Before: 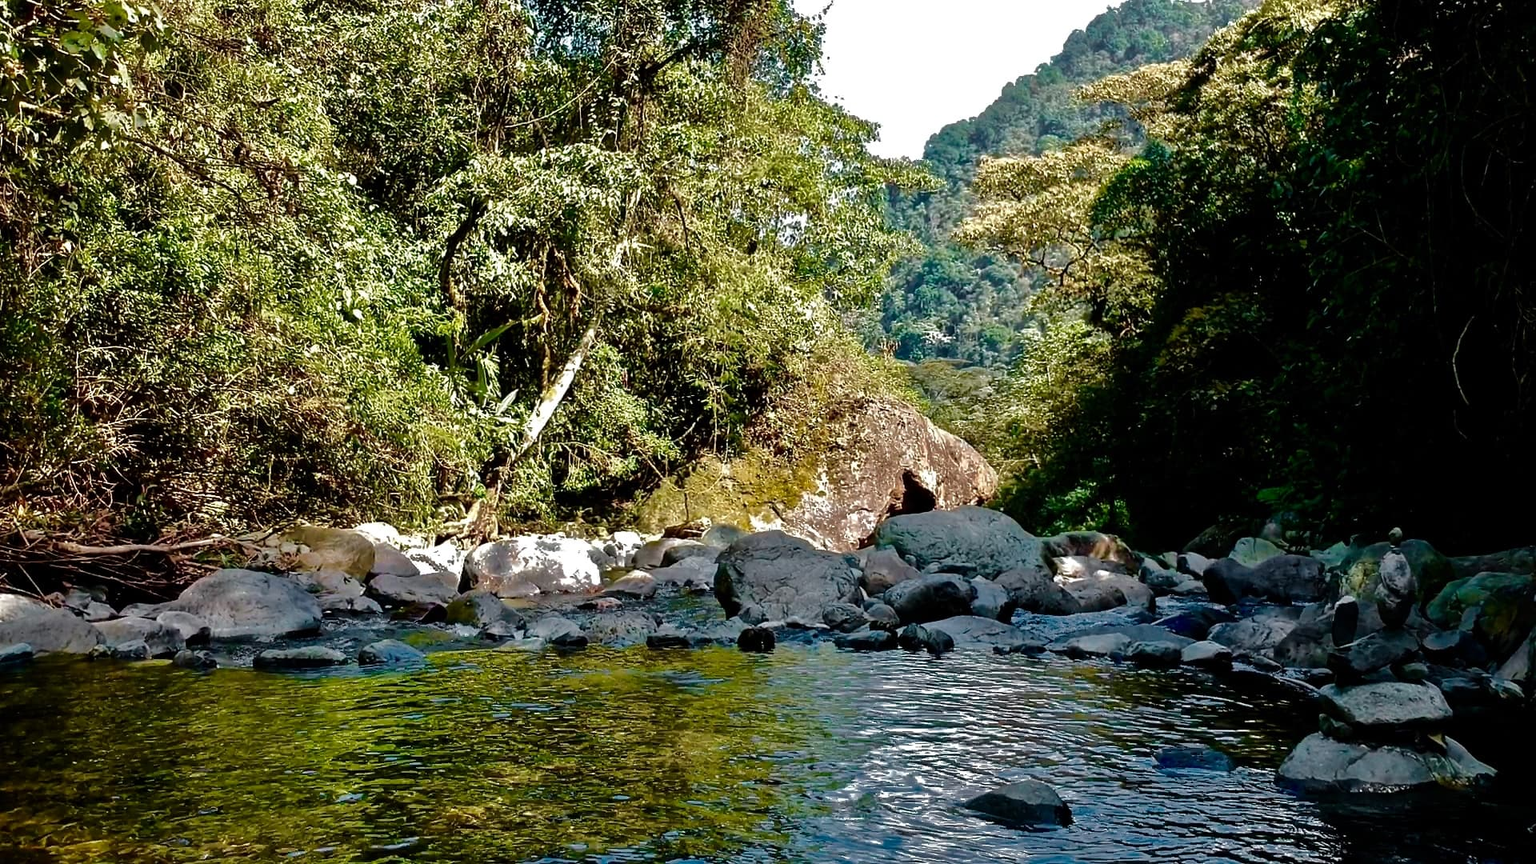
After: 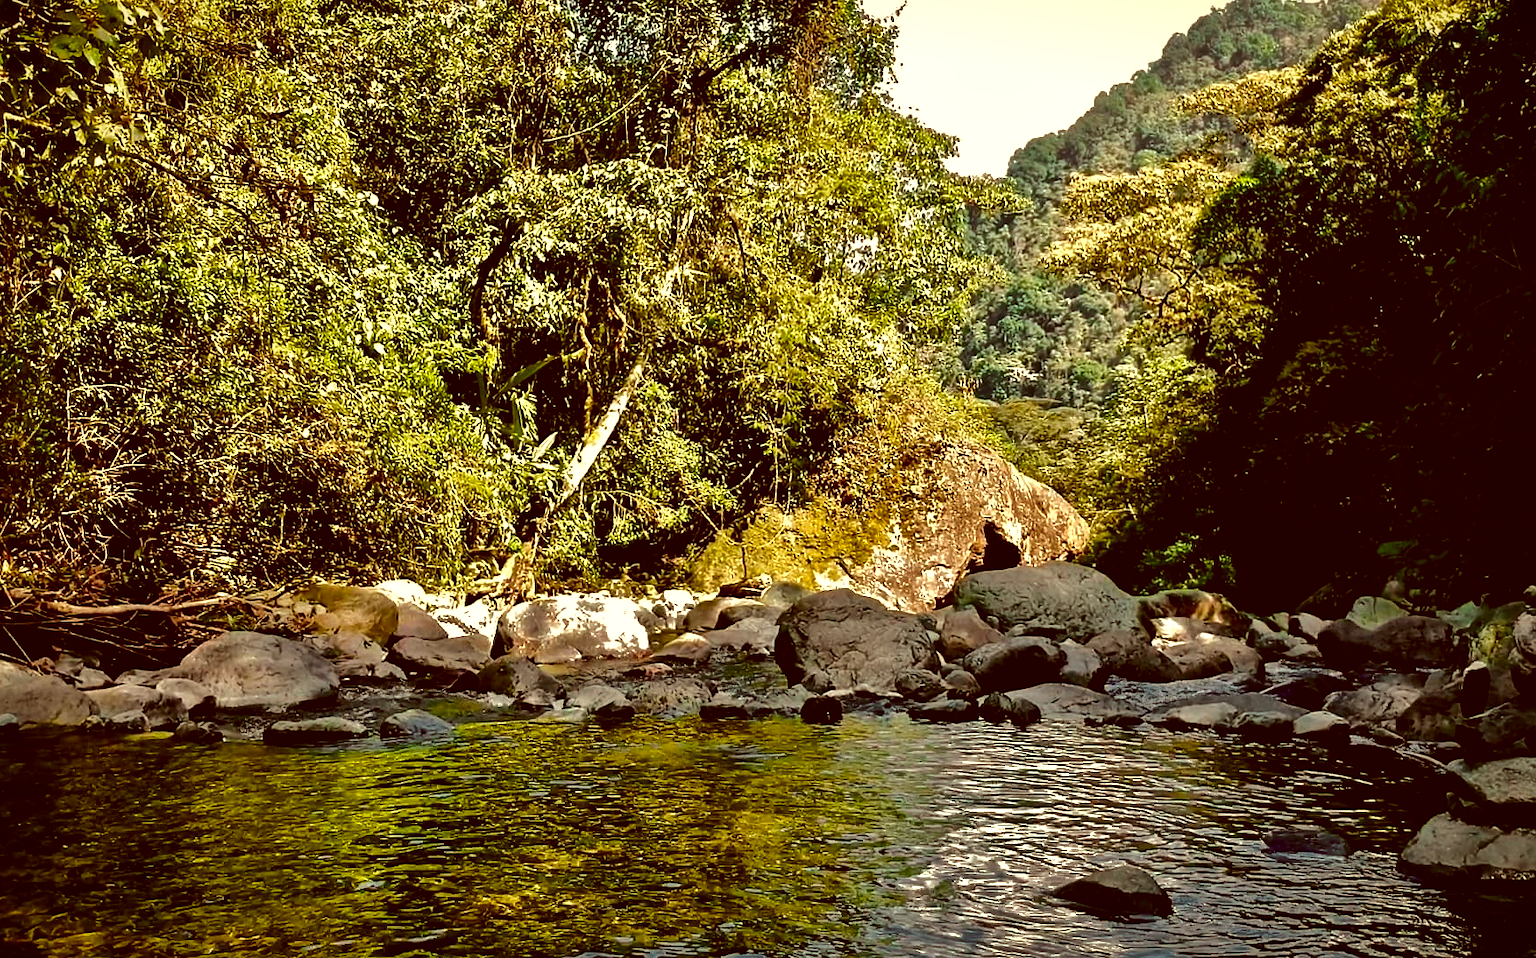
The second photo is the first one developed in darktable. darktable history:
tone equalizer: -8 EV -0.417 EV, -7 EV -0.389 EV, -6 EV -0.333 EV, -5 EV -0.222 EV, -3 EV 0.222 EV, -2 EV 0.333 EV, -1 EV 0.389 EV, +0 EV 0.417 EV, edges refinement/feathering 500, mask exposure compensation -1.57 EV, preserve details no
local contrast: mode bilateral grid, contrast 25, coarseness 50, detail 123%, midtone range 0.2
color correction: highlights a* 1.12, highlights b* 24.26, shadows a* 15.58, shadows b* 24.26
vignetting: fall-off start 98.29%, fall-off radius 100%, brightness -1, saturation 0.5, width/height ratio 1.428
crop and rotate: left 1.088%, right 8.807%
